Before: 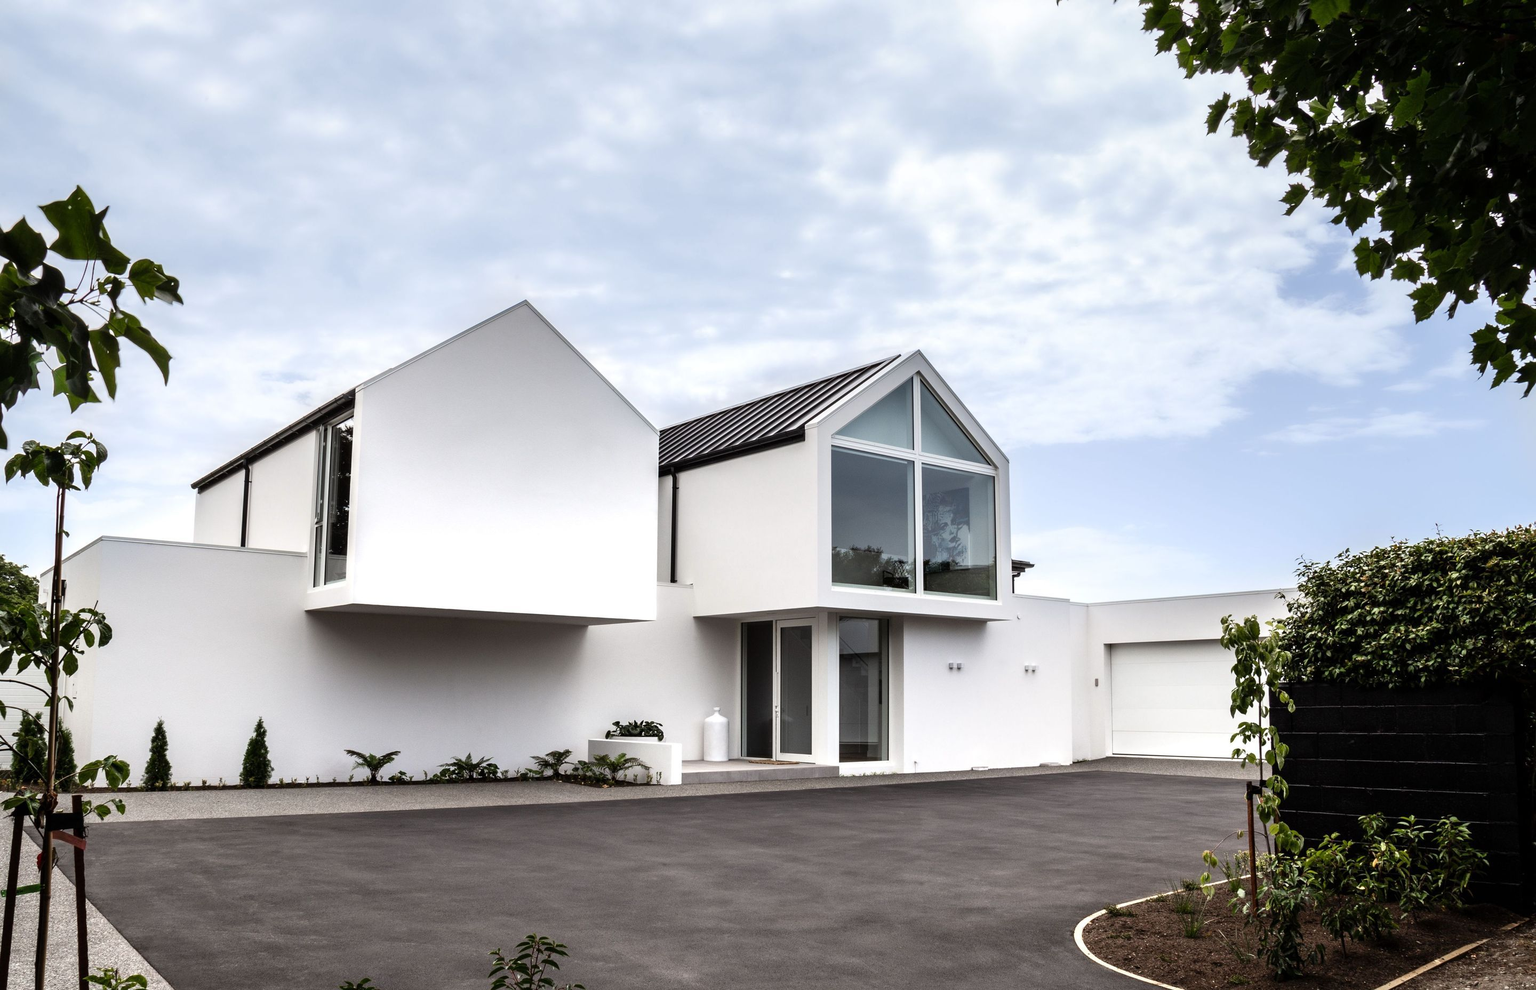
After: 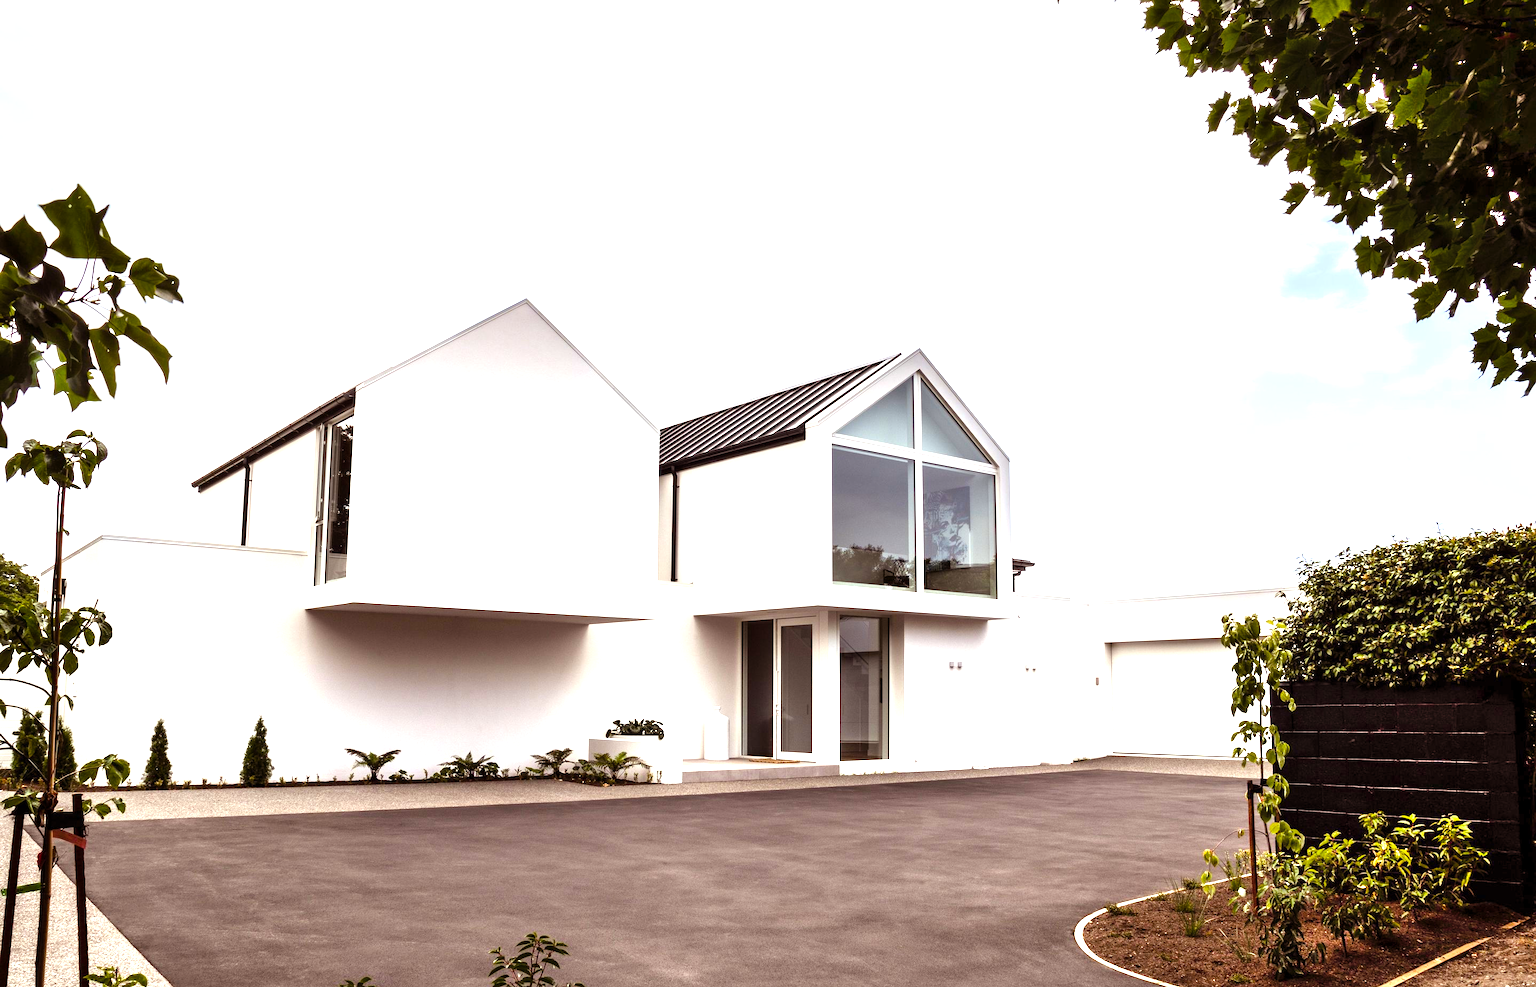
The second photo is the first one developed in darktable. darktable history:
crop: top 0.19%, bottom 0.118%
exposure: exposure 0.65 EV, compensate highlight preservation false
color balance rgb: shadows lift › hue 85.69°, power › chroma 1.553%, power › hue 26.84°, linear chroma grading › global chroma 0.838%, perceptual saturation grading › global saturation 30.358%, global vibrance 20%
shadows and highlights: radius 110.41, shadows 51.4, white point adjustment 9.12, highlights -3.06, soften with gaussian
tone equalizer: edges refinement/feathering 500, mask exposure compensation -1.57 EV, preserve details guided filter
color calibration: gray › normalize channels true, x 0.342, y 0.356, temperature 5149.87 K, gamut compression 0.02
color correction: highlights b* -0.018
